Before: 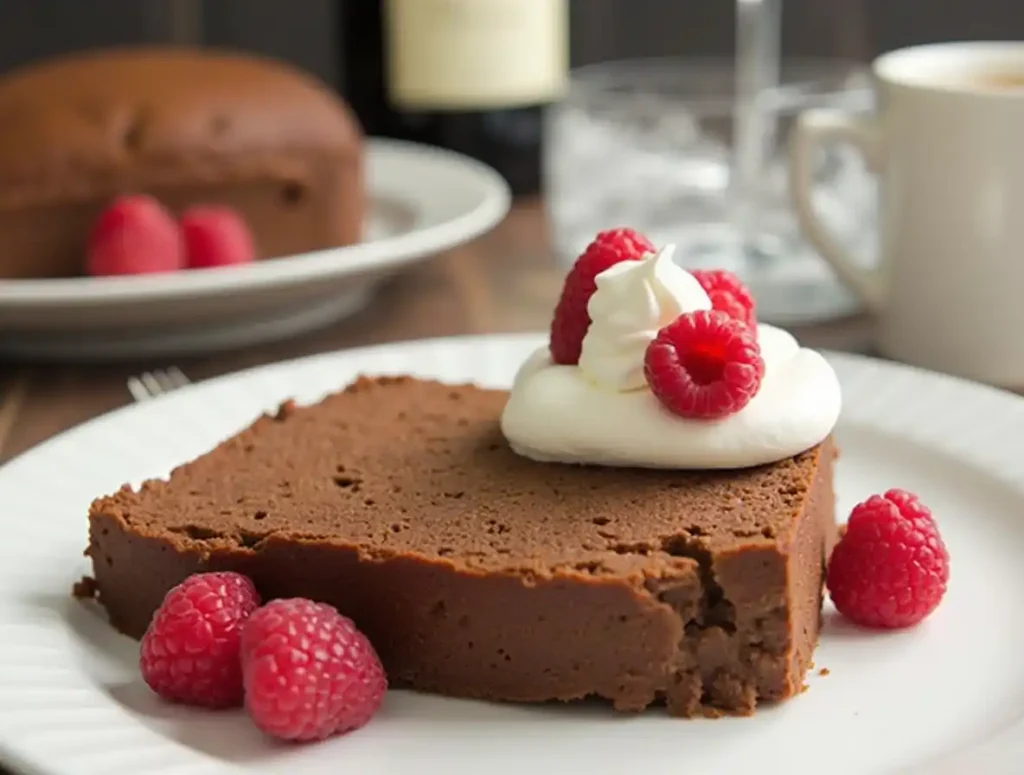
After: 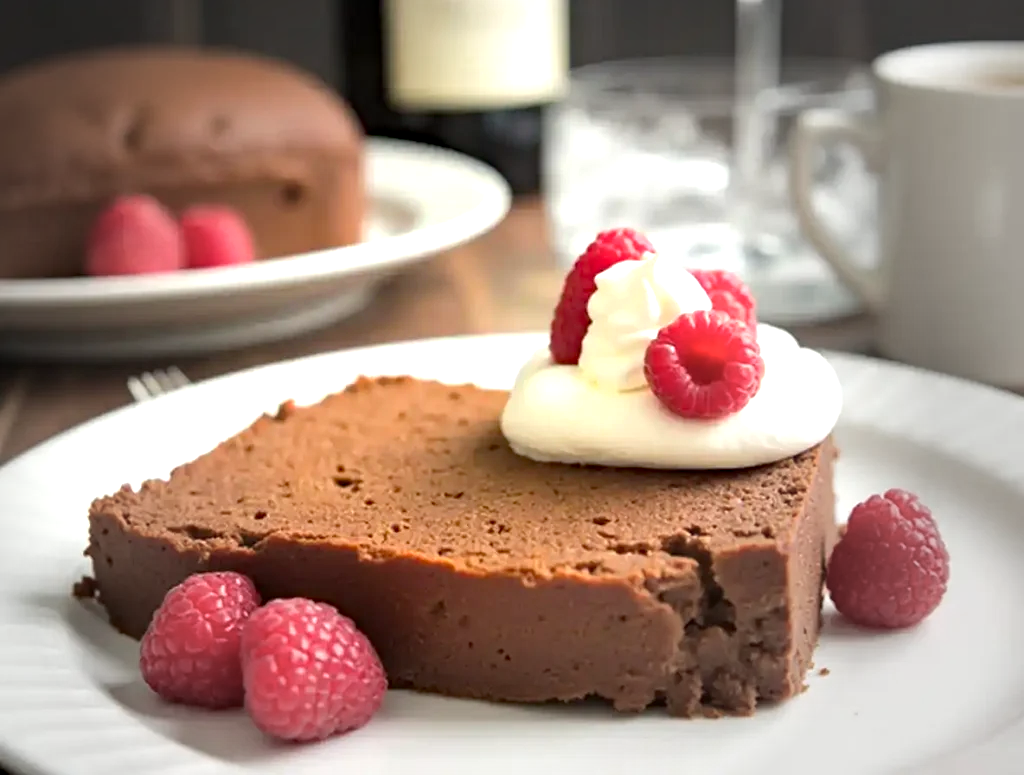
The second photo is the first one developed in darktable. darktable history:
exposure: exposure 1.16 EV, compensate exposure bias true, compensate highlight preservation false
vignetting: fall-off start 33.76%, fall-off radius 64.94%, brightness -0.575, center (-0.12, -0.002), width/height ratio 0.959
haze removal: compatibility mode true, adaptive false
